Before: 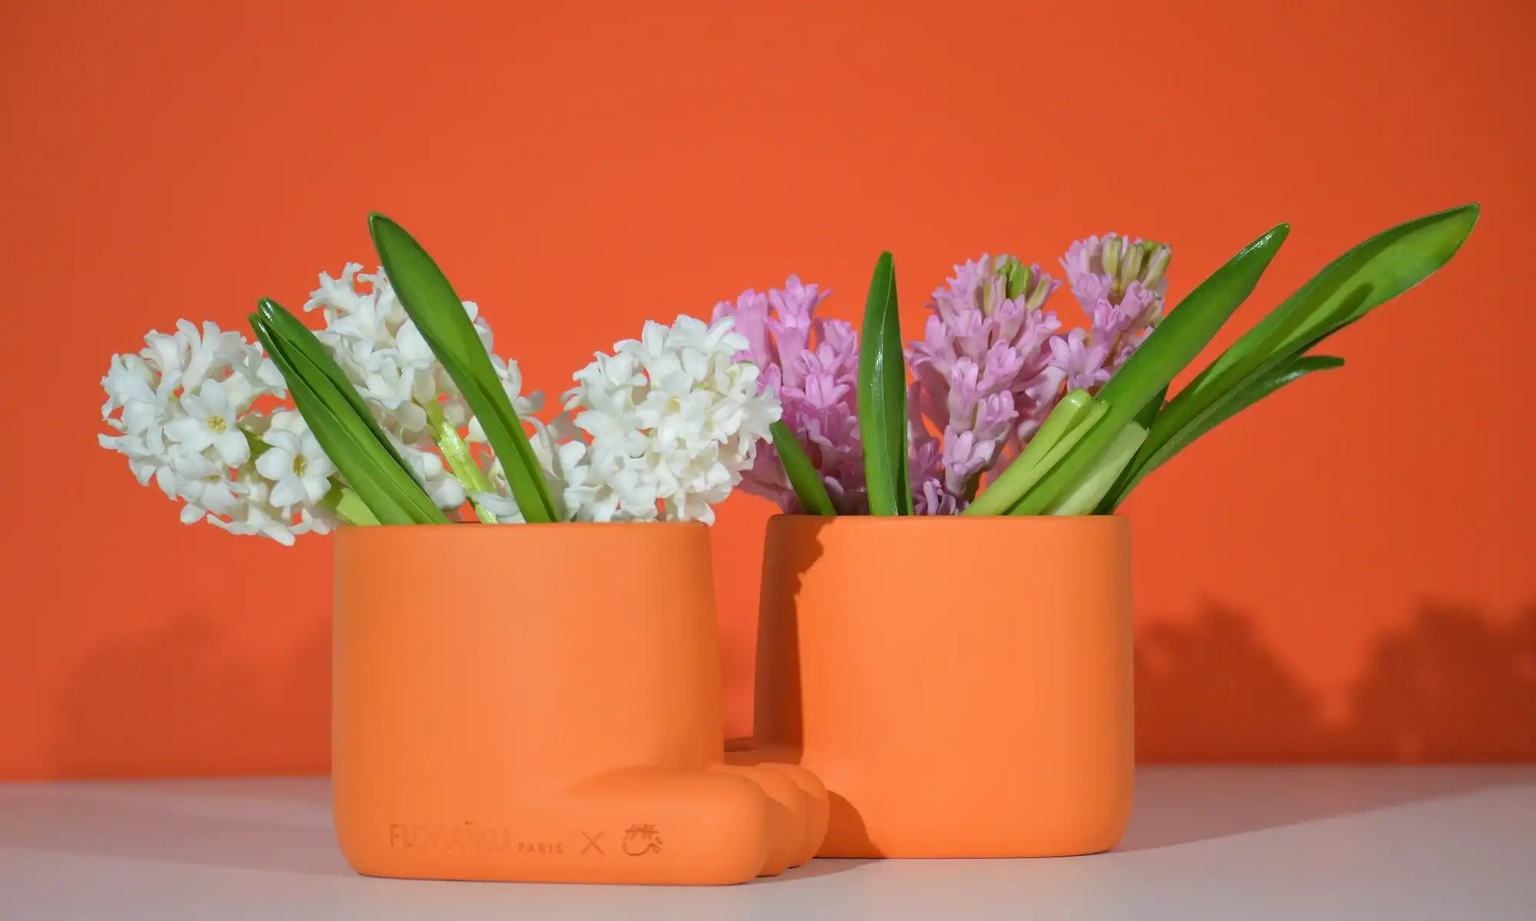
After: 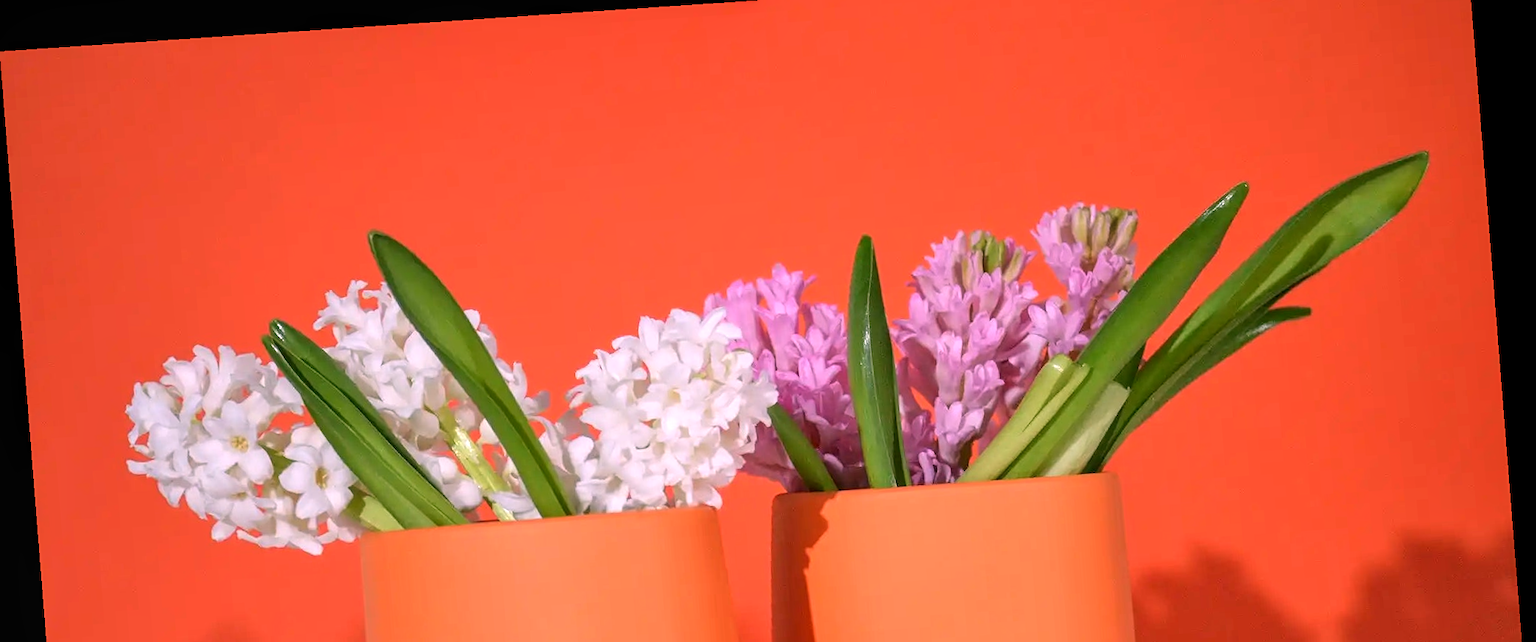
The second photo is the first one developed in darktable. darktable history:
white balance: red 1.188, blue 1.11
rotate and perspective: rotation -4.2°, shear 0.006, automatic cropping off
haze removal: strength -0.05
local contrast: on, module defaults
crop and rotate: top 4.848%, bottom 29.503%
sharpen: amount 0.2
